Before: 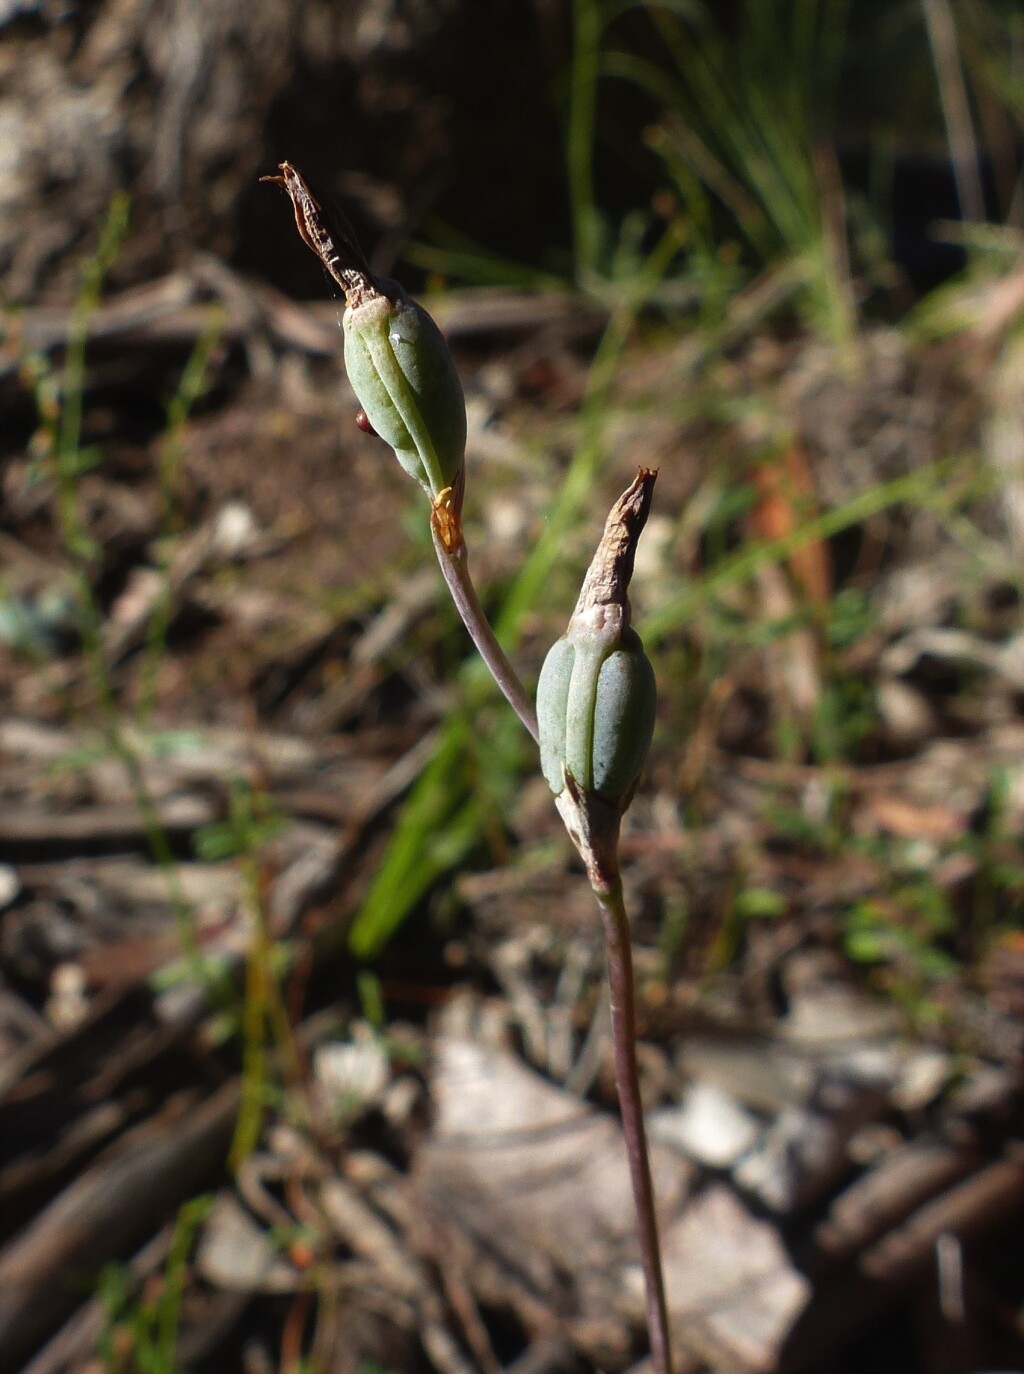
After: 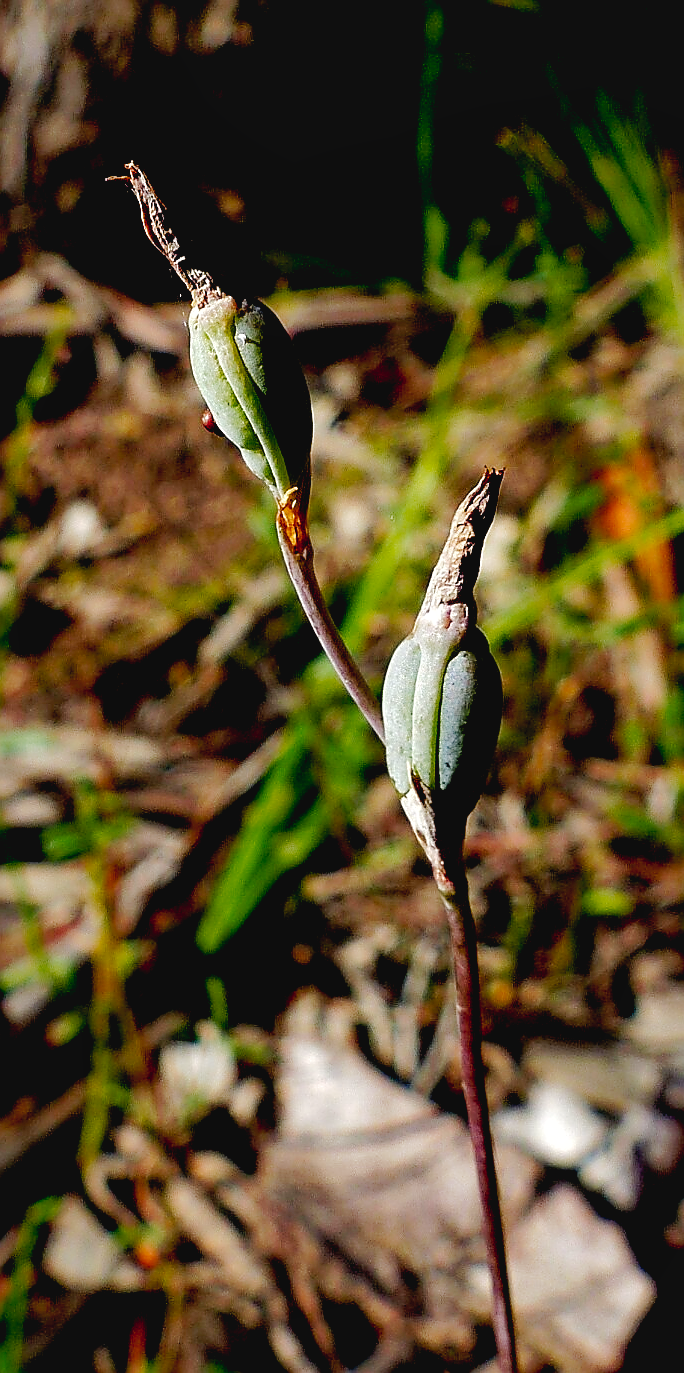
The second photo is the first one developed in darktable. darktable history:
crop and rotate: left 15.057%, right 18.117%
haze removal: compatibility mode true, adaptive false
shadows and highlights: highlights -59.88
exposure: black level correction 0.024, exposure 0.183 EV, compensate highlight preservation false
sharpen: radius 1.364, amount 1.243, threshold 0.742
tone curve: curves: ch0 [(0, 0.023) (0.103, 0.087) (0.277, 0.28) (0.46, 0.554) (0.569, 0.68) (0.735, 0.843) (0.994, 0.984)]; ch1 [(0, 0) (0.324, 0.285) (0.456, 0.438) (0.488, 0.497) (0.512, 0.503) (0.535, 0.535) (0.599, 0.606) (0.715, 0.738) (1, 1)]; ch2 [(0, 0) (0.369, 0.388) (0.449, 0.431) (0.478, 0.471) (0.502, 0.503) (0.55, 0.553) (0.603, 0.602) (0.656, 0.713) (1, 1)], preserve colors none
